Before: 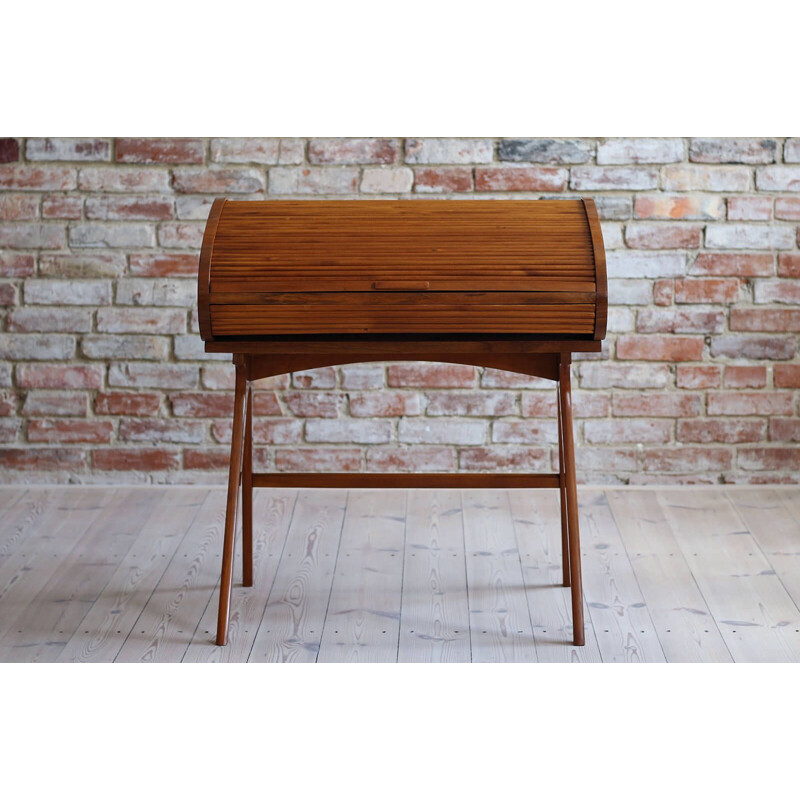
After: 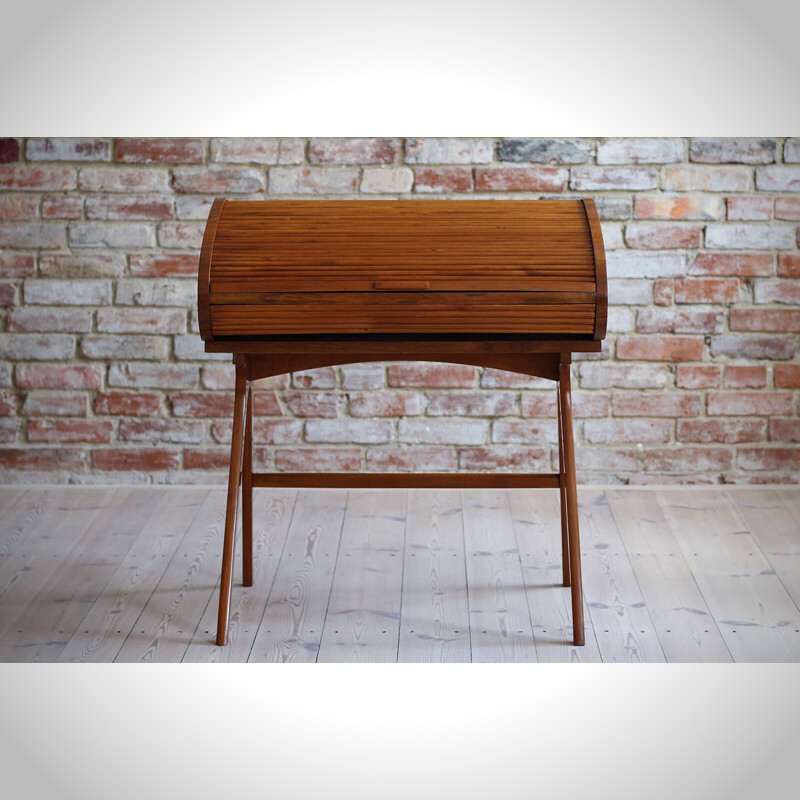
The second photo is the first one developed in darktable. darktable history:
vignetting: saturation 0.383
